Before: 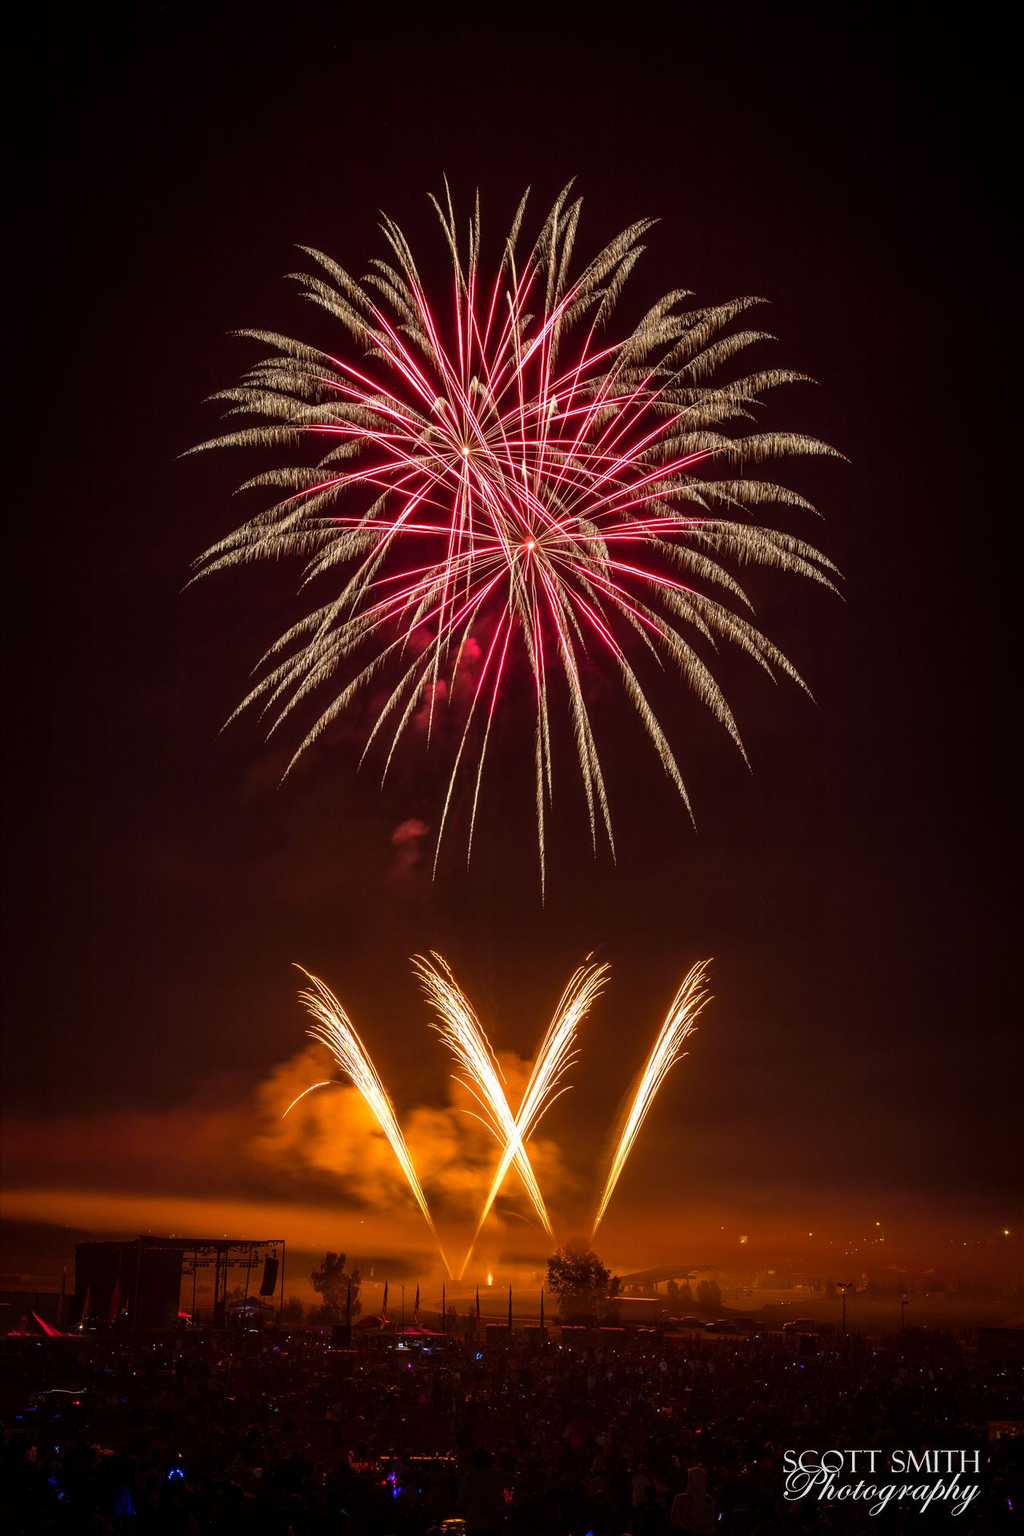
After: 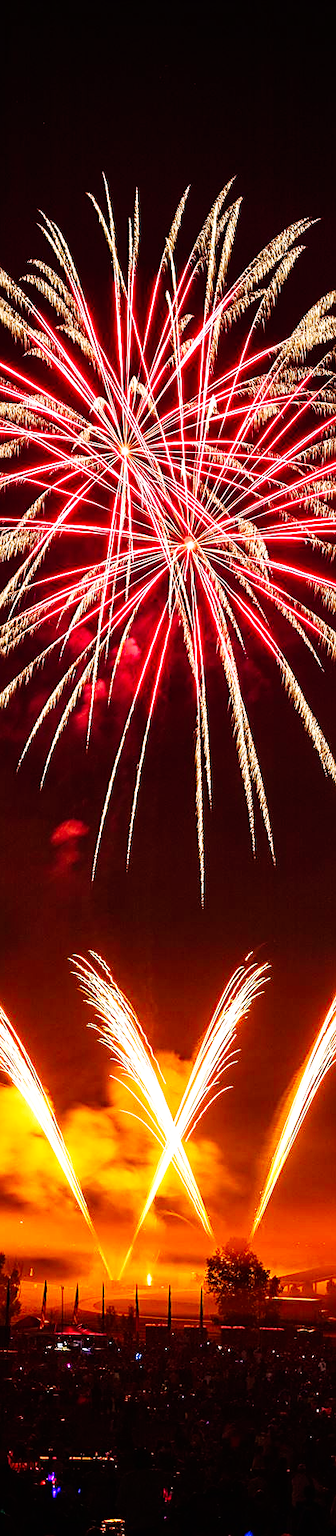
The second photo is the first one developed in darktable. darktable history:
exposure: exposure 0.24 EV, compensate highlight preservation false
sharpen: on, module defaults
crop: left 33.296%, right 33.804%
base curve: curves: ch0 [(0, 0) (0.007, 0.004) (0.027, 0.03) (0.046, 0.07) (0.207, 0.54) (0.442, 0.872) (0.673, 0.972) (1, 1)], preserve colors none
velvia: on, module defaults
